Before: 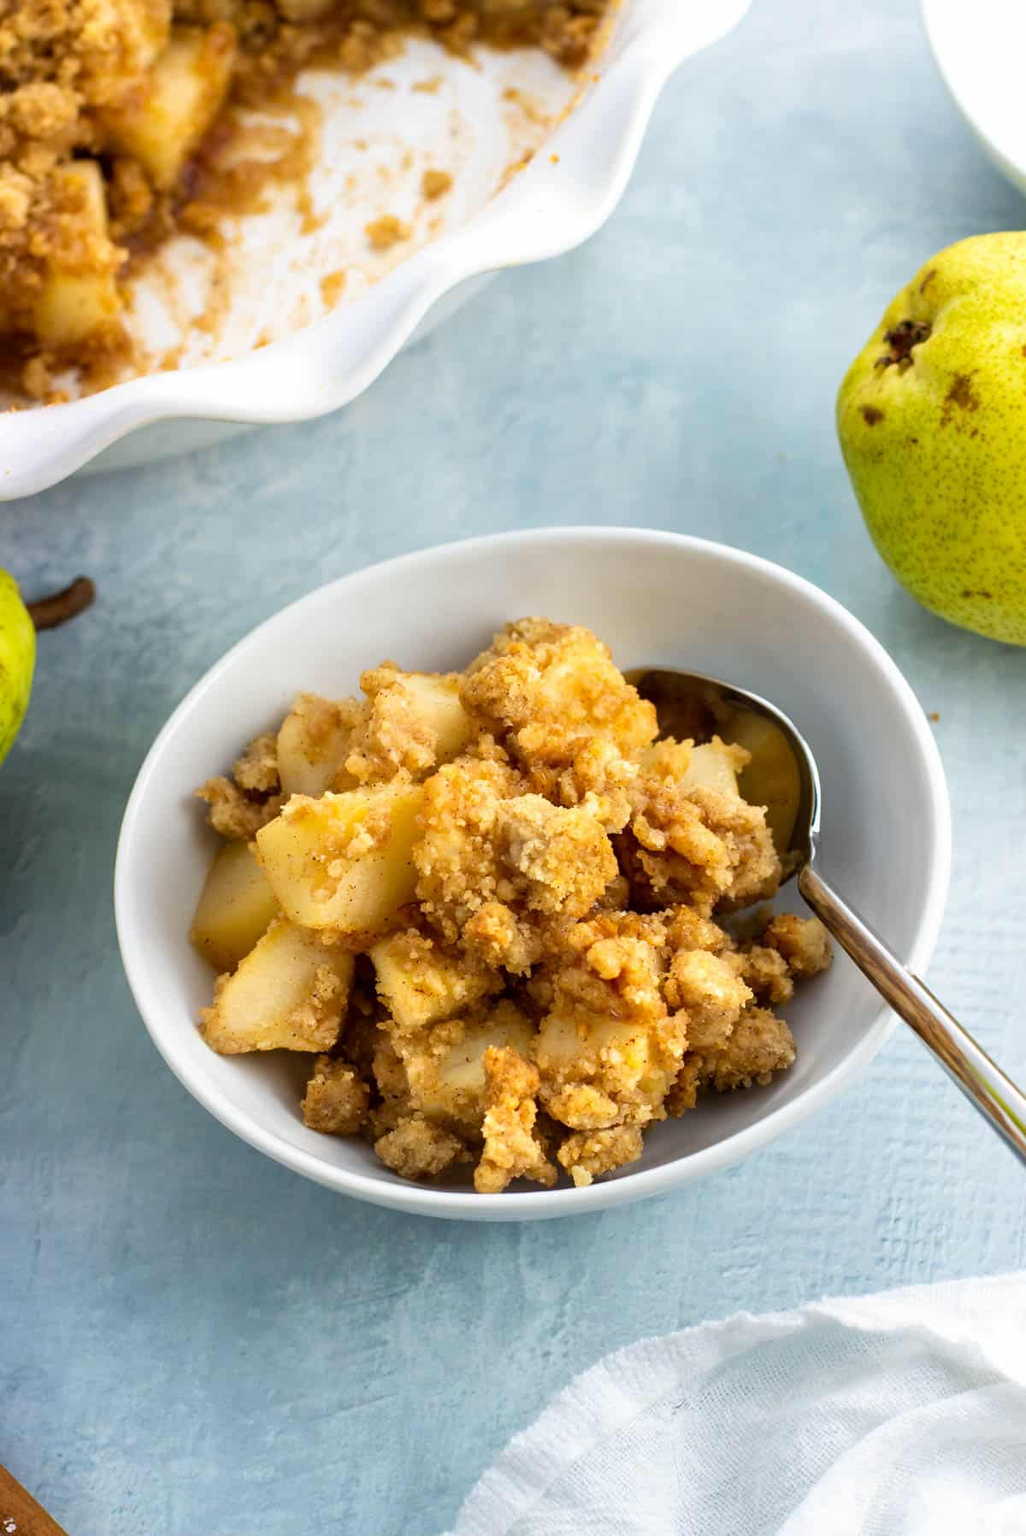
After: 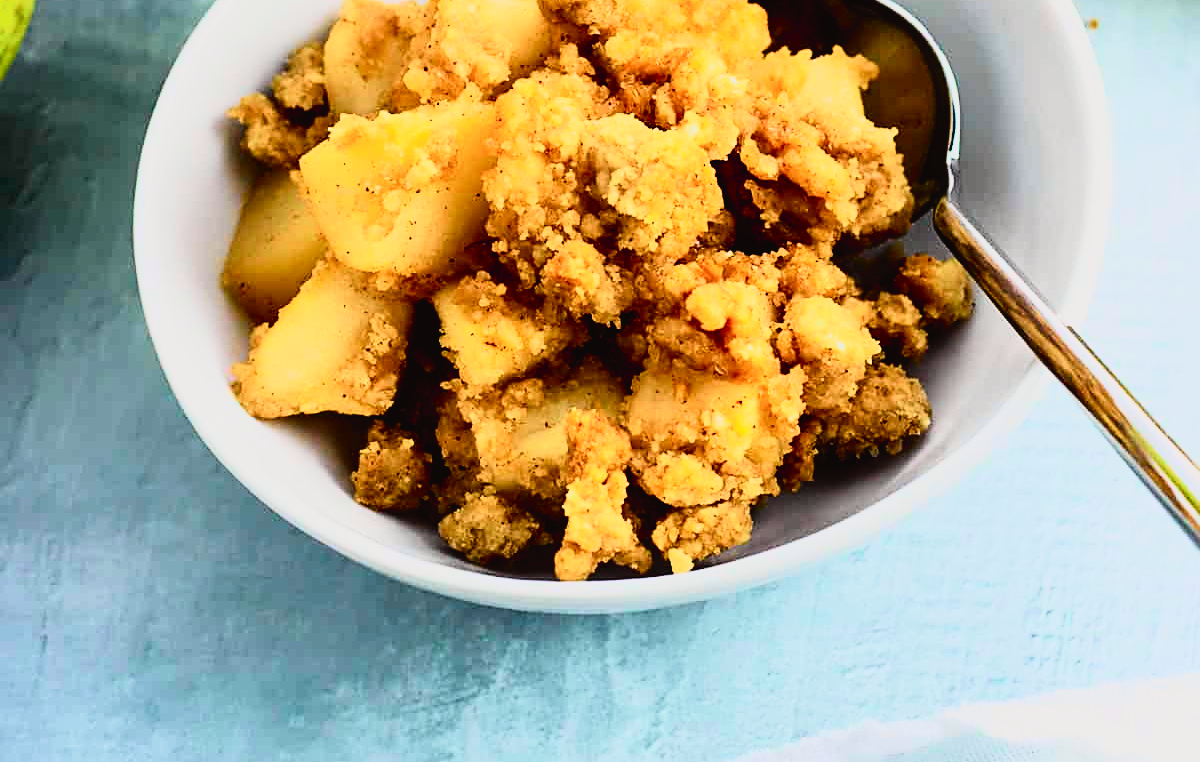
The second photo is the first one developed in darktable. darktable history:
sharpen: on, module defaults
velvia: on, module defaults
crop: top 45.393%, bottom 12.15%
tone curve: curves: ch0 [(0, 0.023) (0.132, 0.075) (0.256, 0.2) (0.463, 0.494) (0.699, 0.816) (0.813, 0.898) (1, 0.943)]; ch1 [(0, 0) (0.32, 0.306) (0.441, 0.41) (0.476, 0.466) (0.498, 0.5) (0.518, 0.519) (0.546, 0.571) (0.604, 0.651) (0.733, 0.817) (1, 1)]; ch2 [(0, 0) (0.312, 0.313) (0.431, 0.425) (0.483, 0.477) (0.503, 0.503) (0.526, 0.507) (0.564, 0.575) (0.614, 0.695) (0.713, 0.767) (0.985, 0.966)], color space Lab, independent channels, preserve colors none
filmic rgb: black relative exposure -16 EV, white relative exposure 6.27 EV, hardness 5.13, contrast 1.351
